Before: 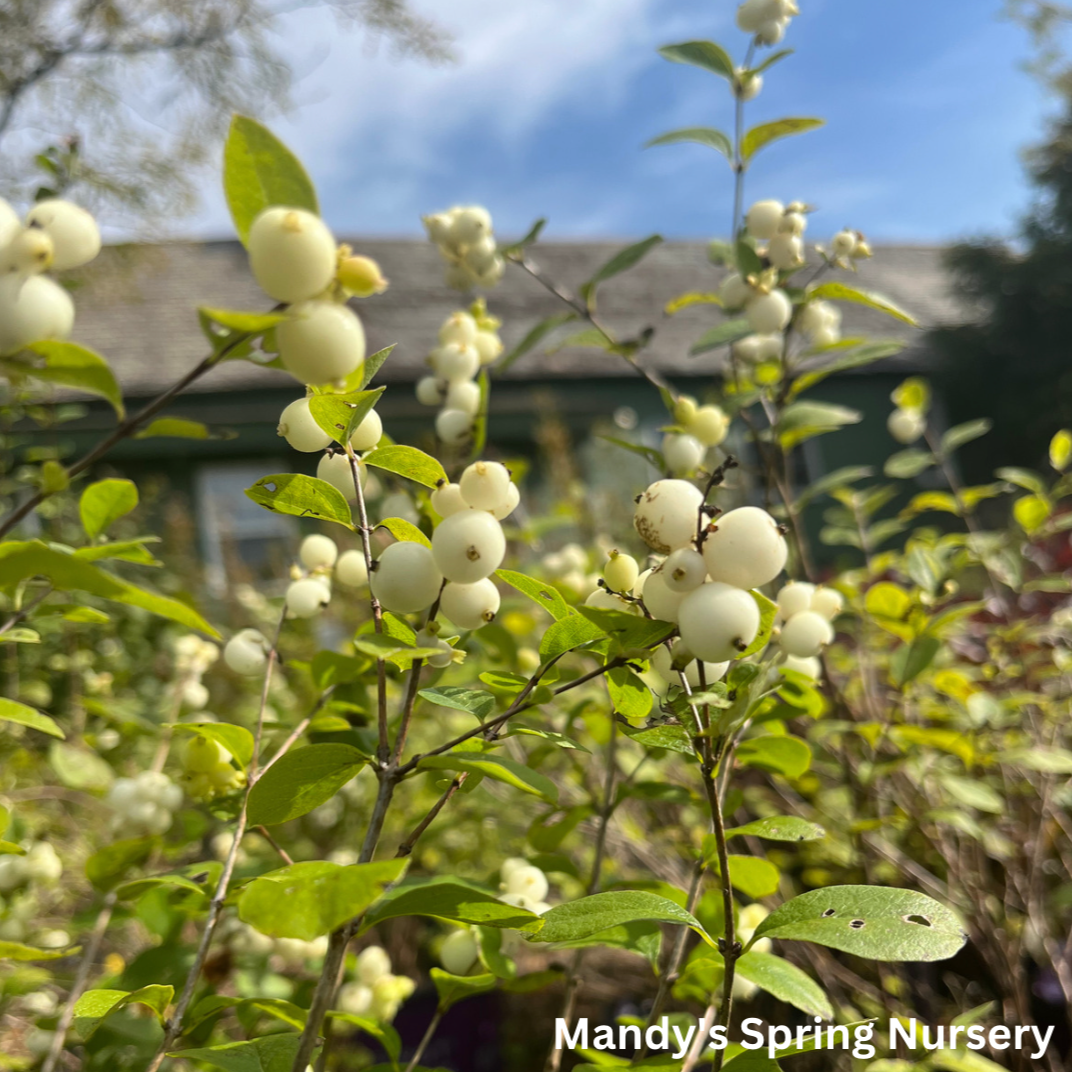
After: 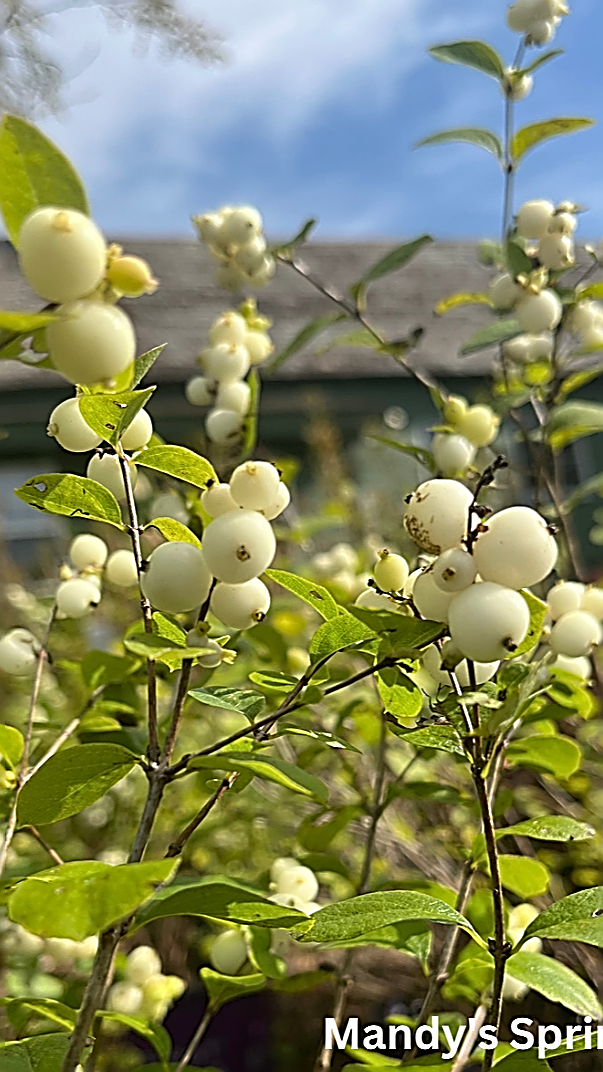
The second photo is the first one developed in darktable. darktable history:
sharpen: amount 2
crop: left 21.496%, right 22.254%
